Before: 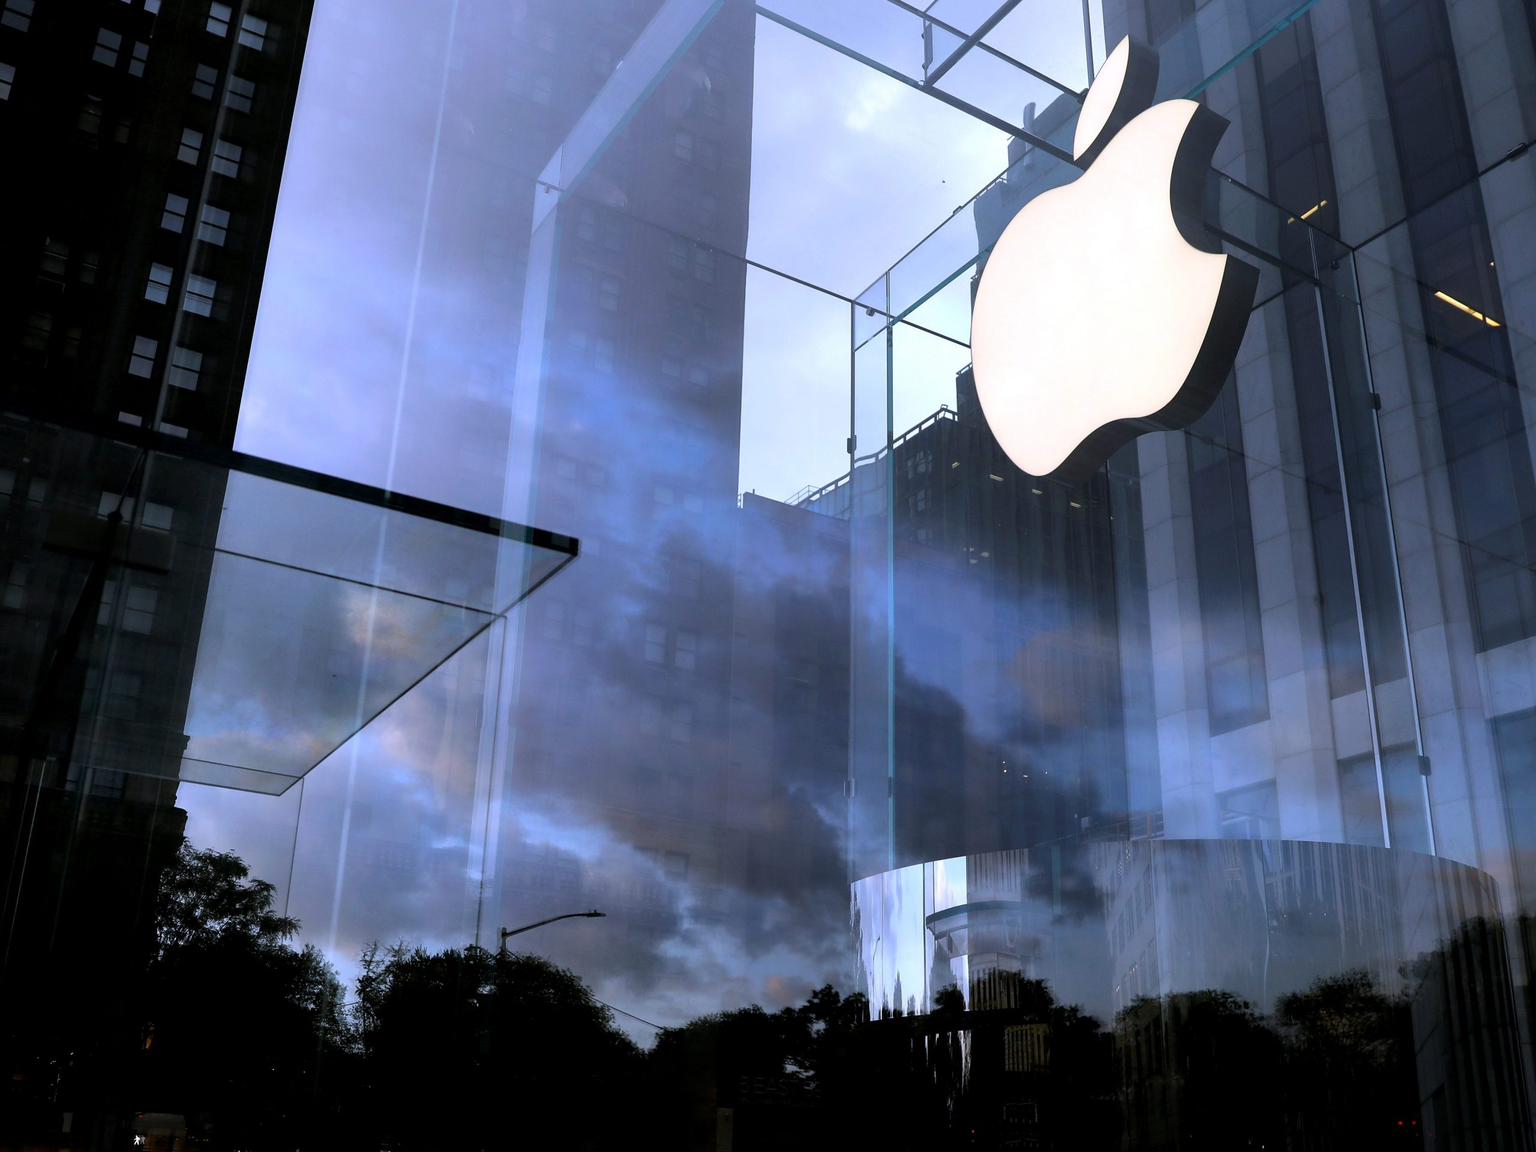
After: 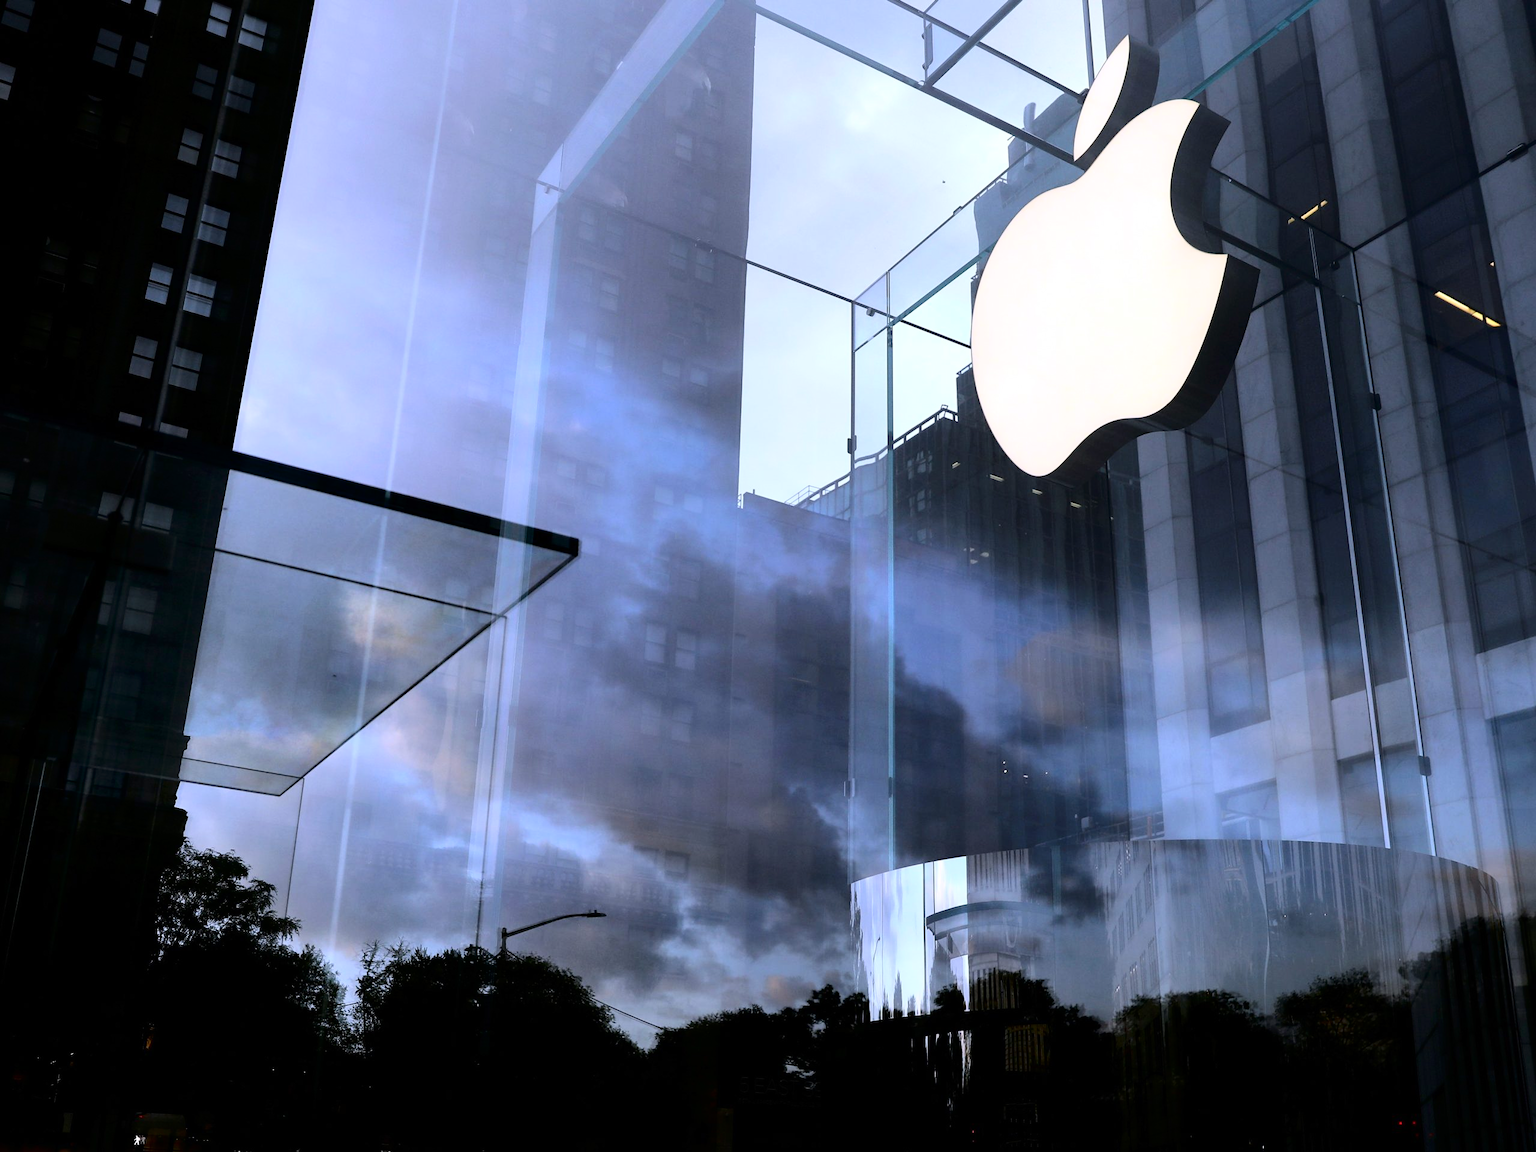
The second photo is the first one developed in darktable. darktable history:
tone curve: curves: ch0 [(0, 0) (0.003, 0.004) (0.011, 0.006) (0.025, 0.011) (0.044, 0.017) (0.069, 0.029) (0.1, 0.047) (0.136, 0.07) (0.177, 0.121) (0.224, 0.182) (0.277, 0.257) (0.335, 0.342) (0.399, 0.432) (0.468, 0.526) (0.543, 0.621) (0.623, 0.711) (0.709, 0.792) (0.801, 0.87) (0.898, 0.951) (1, 1)], color space Lab, independent channels, preserve colors none
